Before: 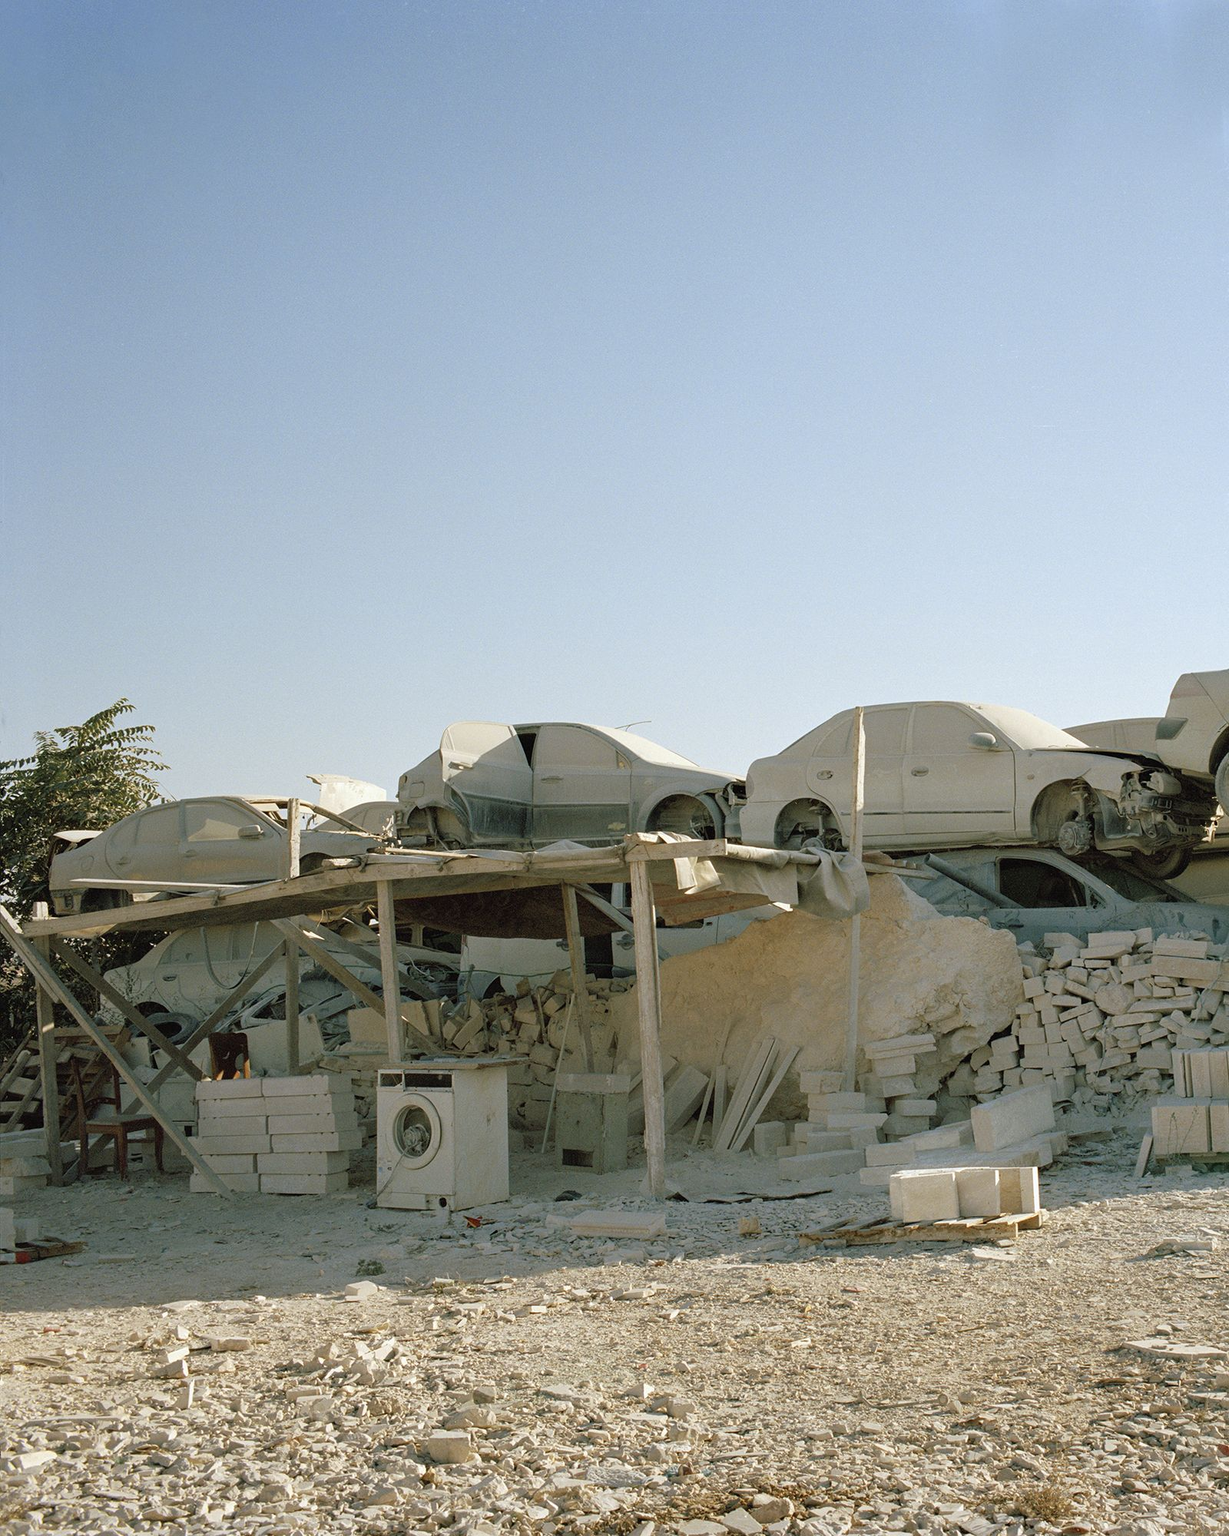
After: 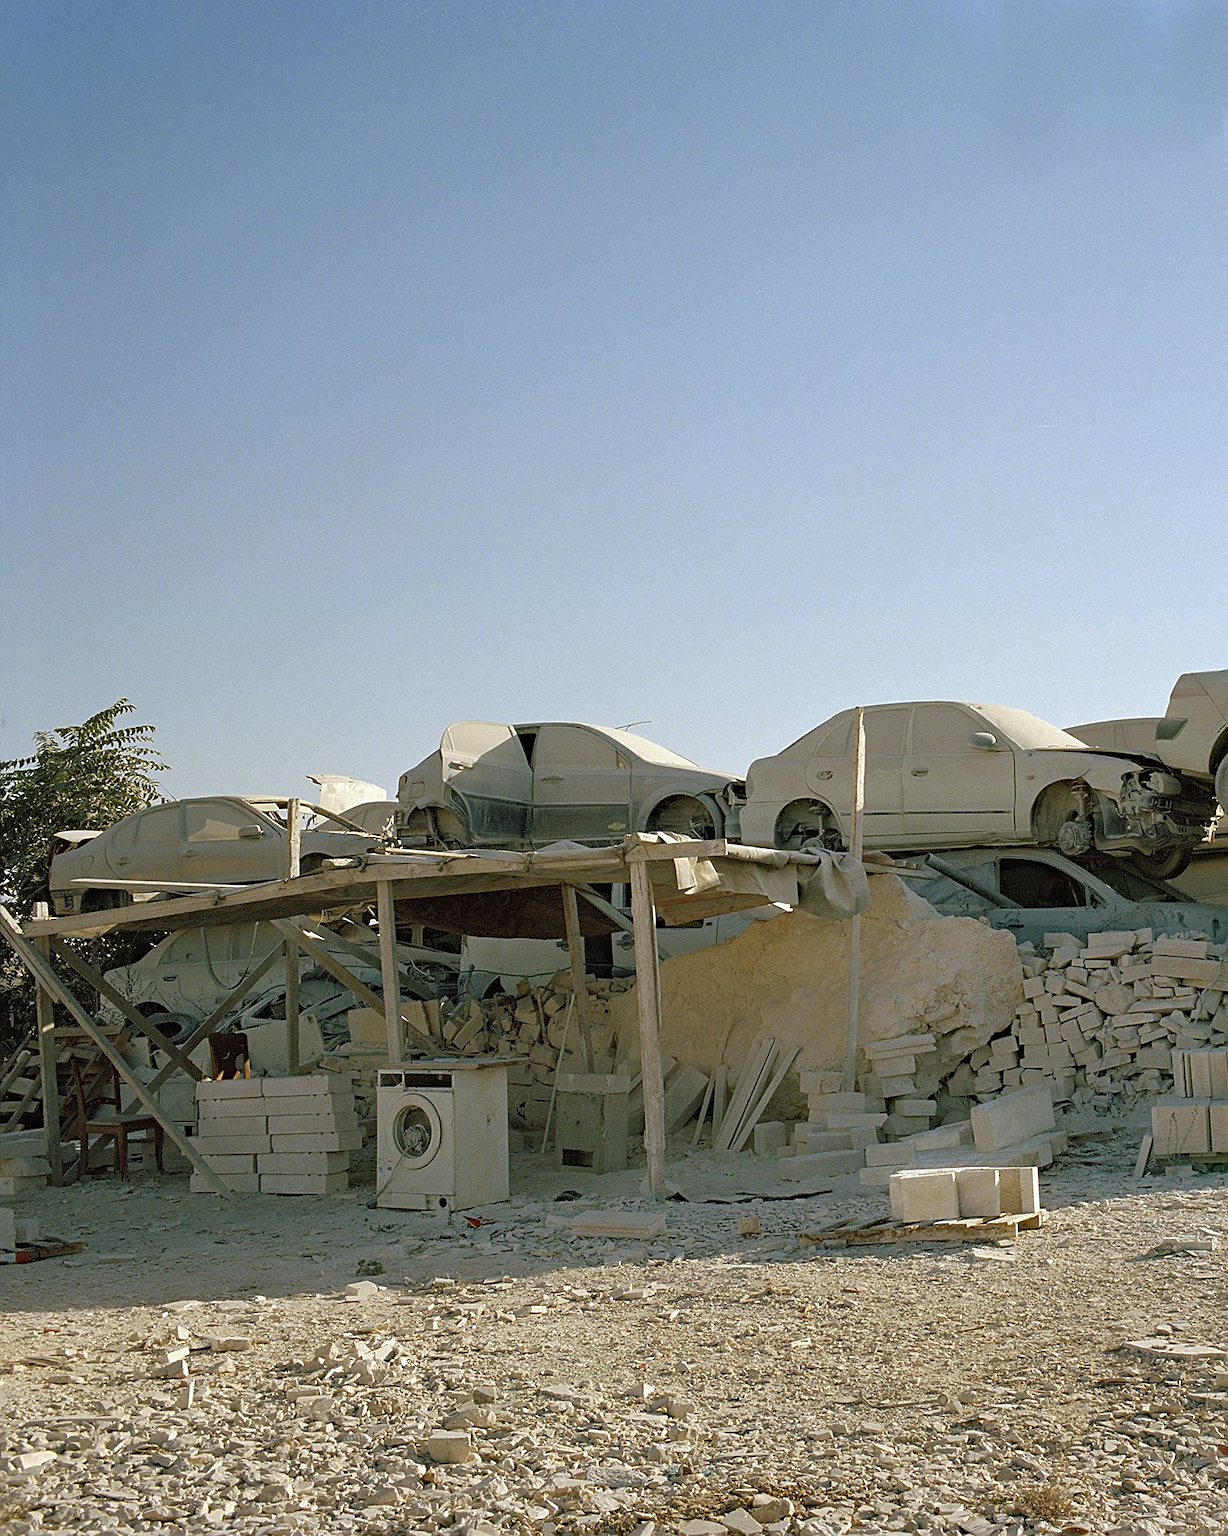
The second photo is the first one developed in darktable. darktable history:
base curve: curves: ch0 [(0, 0) (0.74, 0.67) (1, 1)], preserve colors none
haze removal: on, module defaults
sharpen: on, module defaults
